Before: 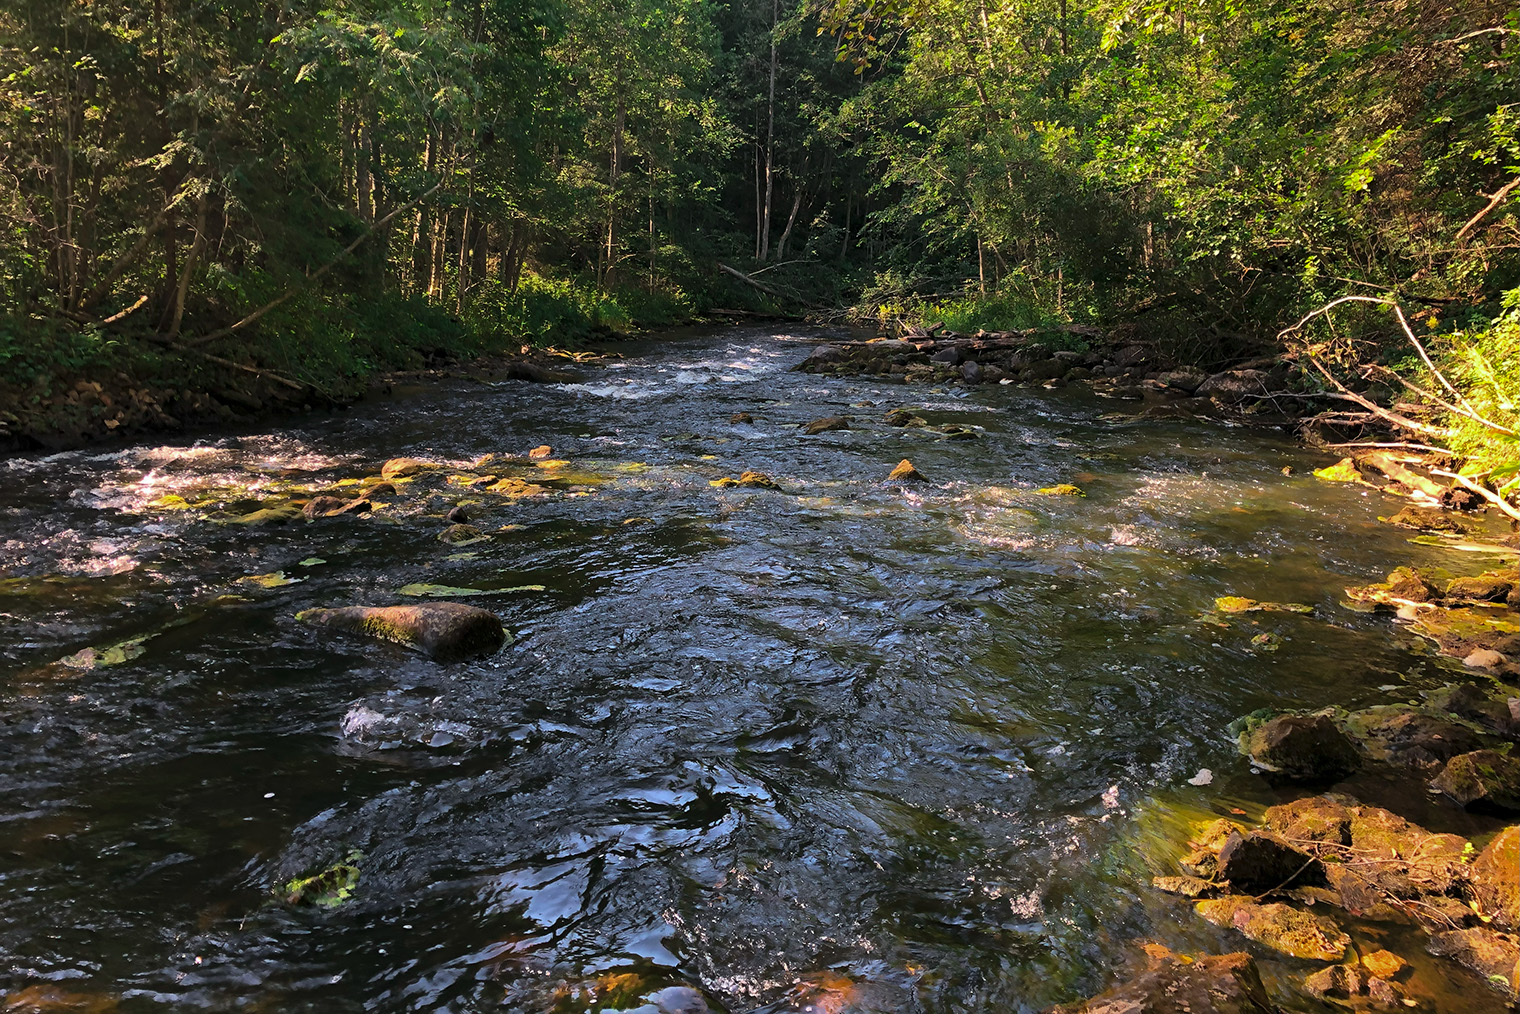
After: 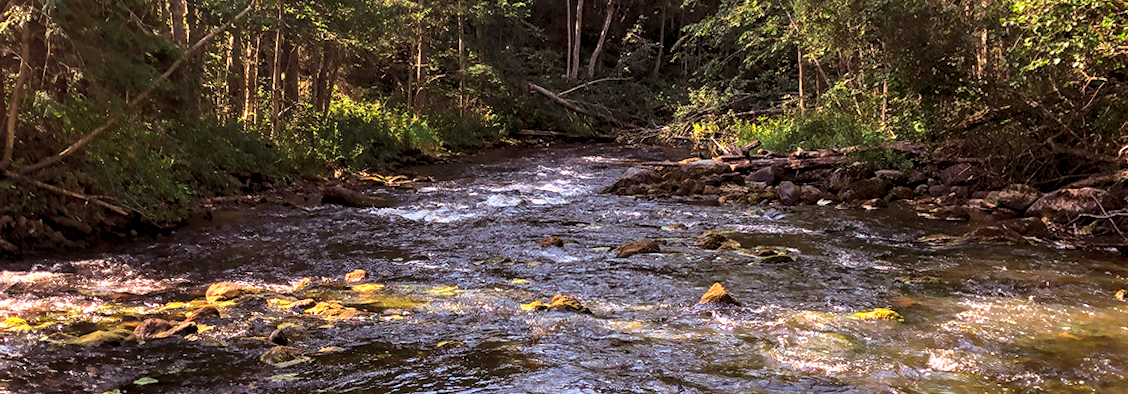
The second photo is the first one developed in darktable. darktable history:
exposure: black level correction 0.001, exposure 0.5 EV, compensate exposure bias true, compensate highlight preservation false
crop: left 7.036%, top 18.398%, right 14.379%, bottom 40.043%
rotate and perspective: rotation 0.062°, lens shift (vertical) 0.115, lens shift (horizontal) -0.133, crop left 0.047, crop right 0.94, crop top 0.061, crop bottom 0.94
local contrast: highlights 40%, shadows 60%, detail 136%, midtone range 0.514
rgb levels: mode RGB, independent channels, levels [[0, 0.474, 1], [0, 0.5, 1], [0, 0.5, 1]]
